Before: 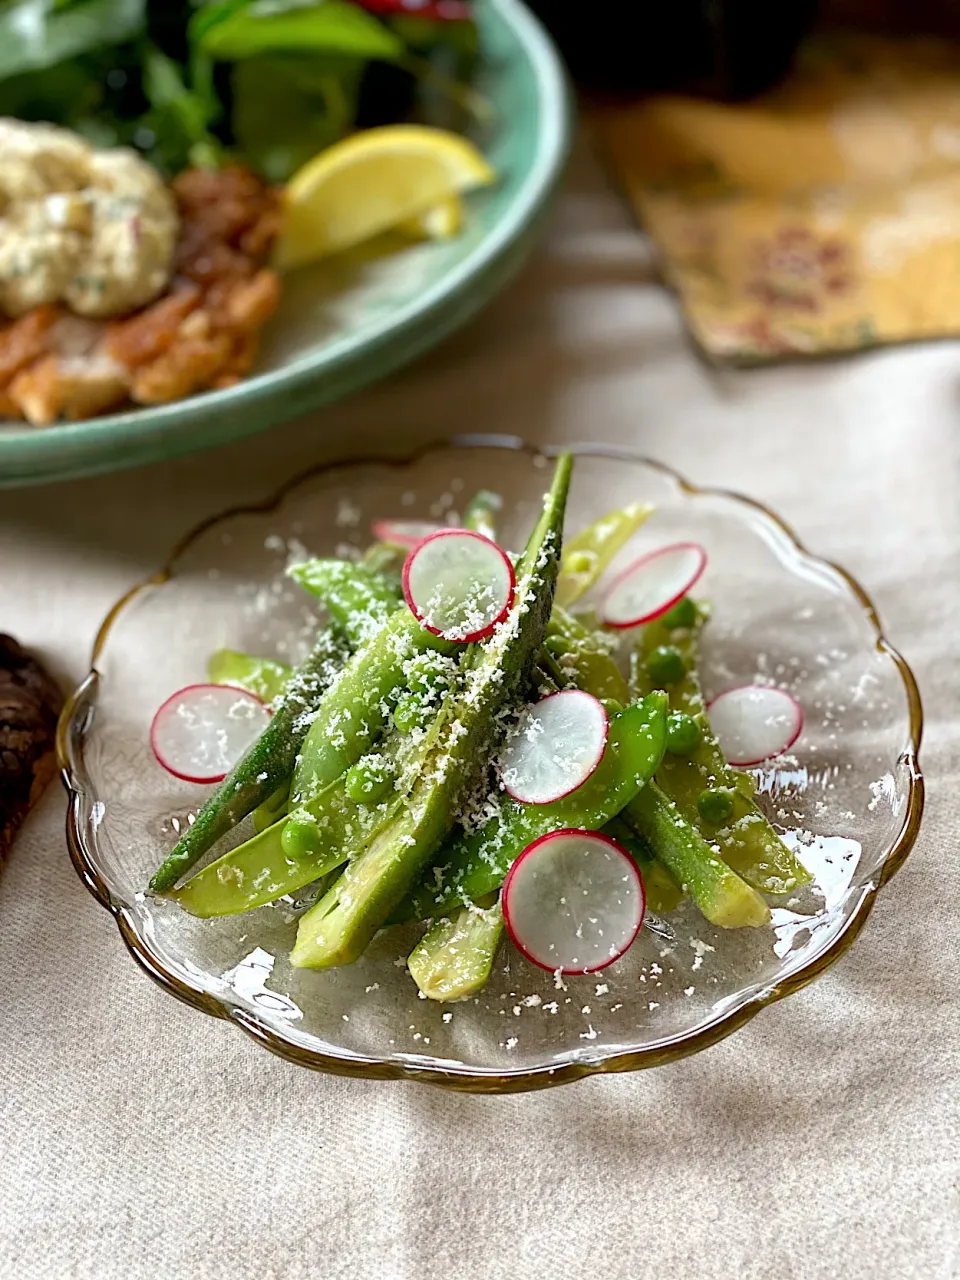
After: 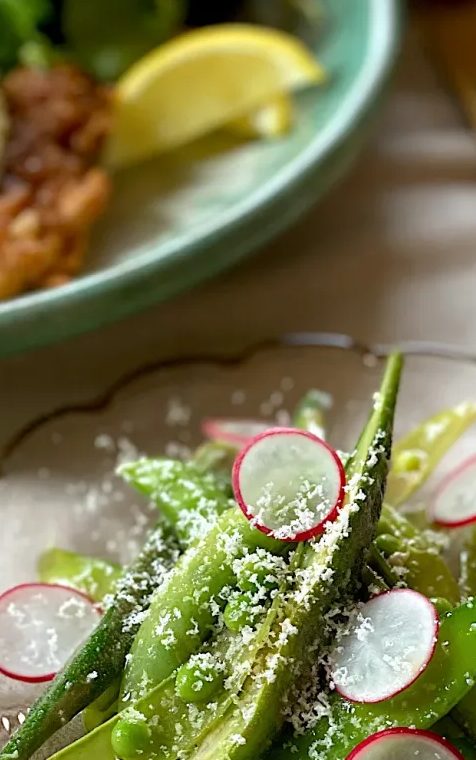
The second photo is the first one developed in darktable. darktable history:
crop: left 17.797%, top 7.896%, right 32.558%, bottom 32.697%
